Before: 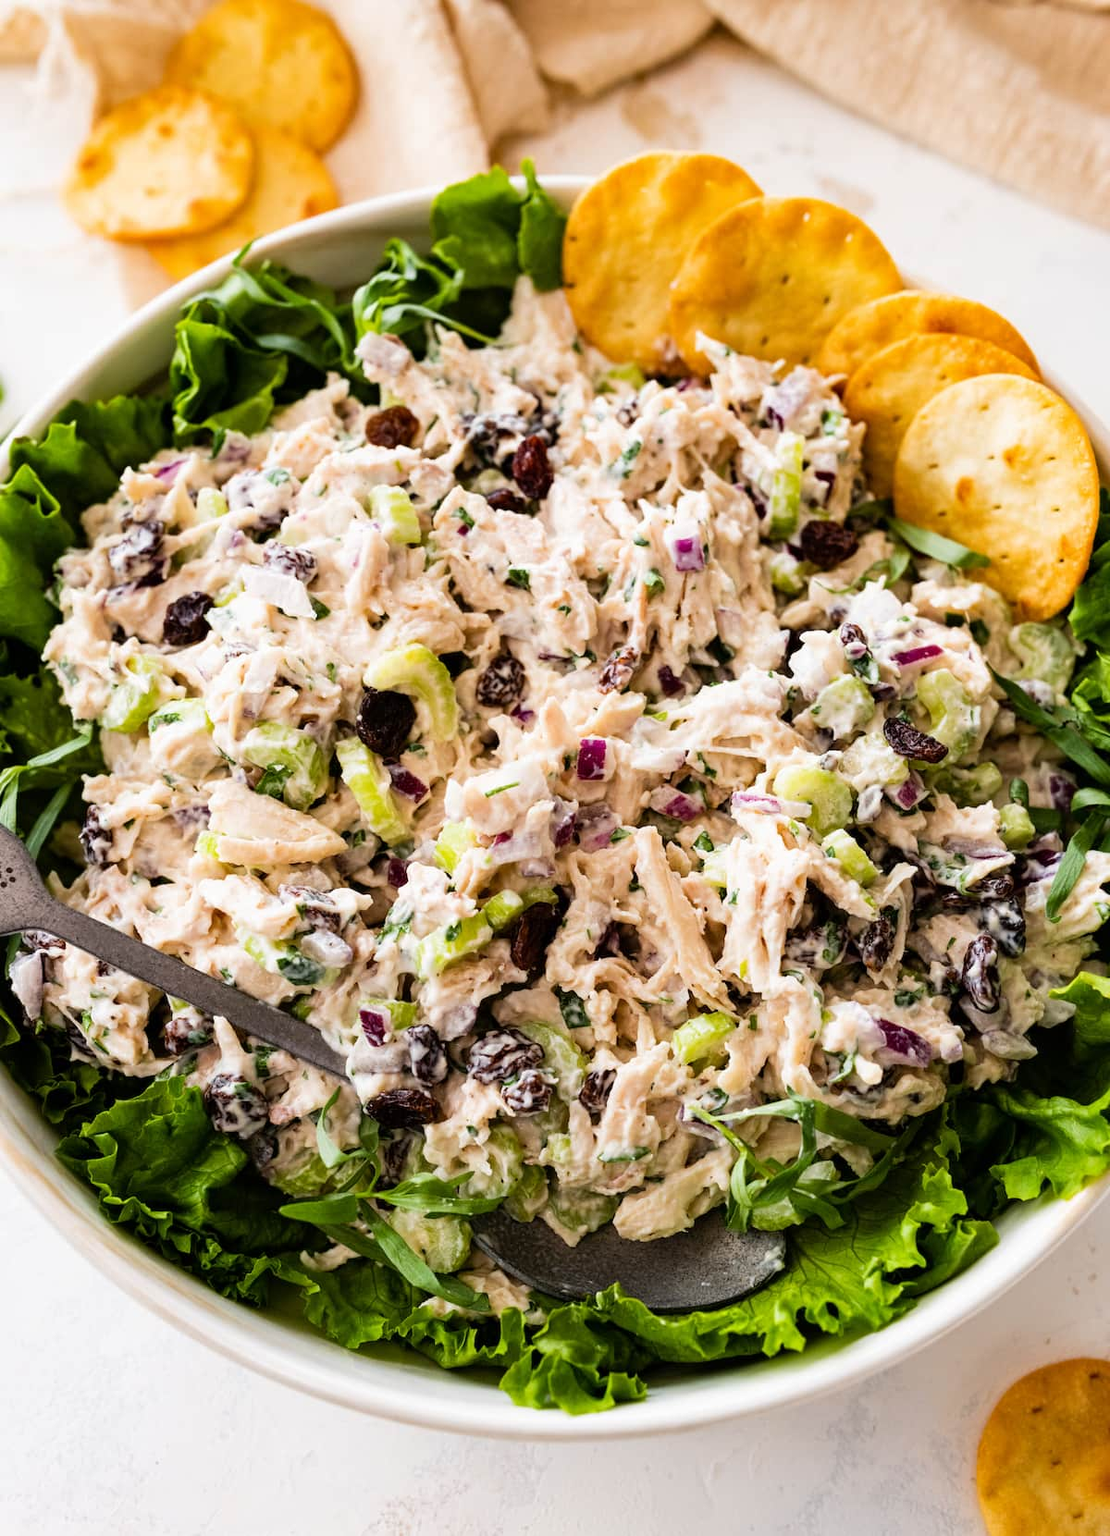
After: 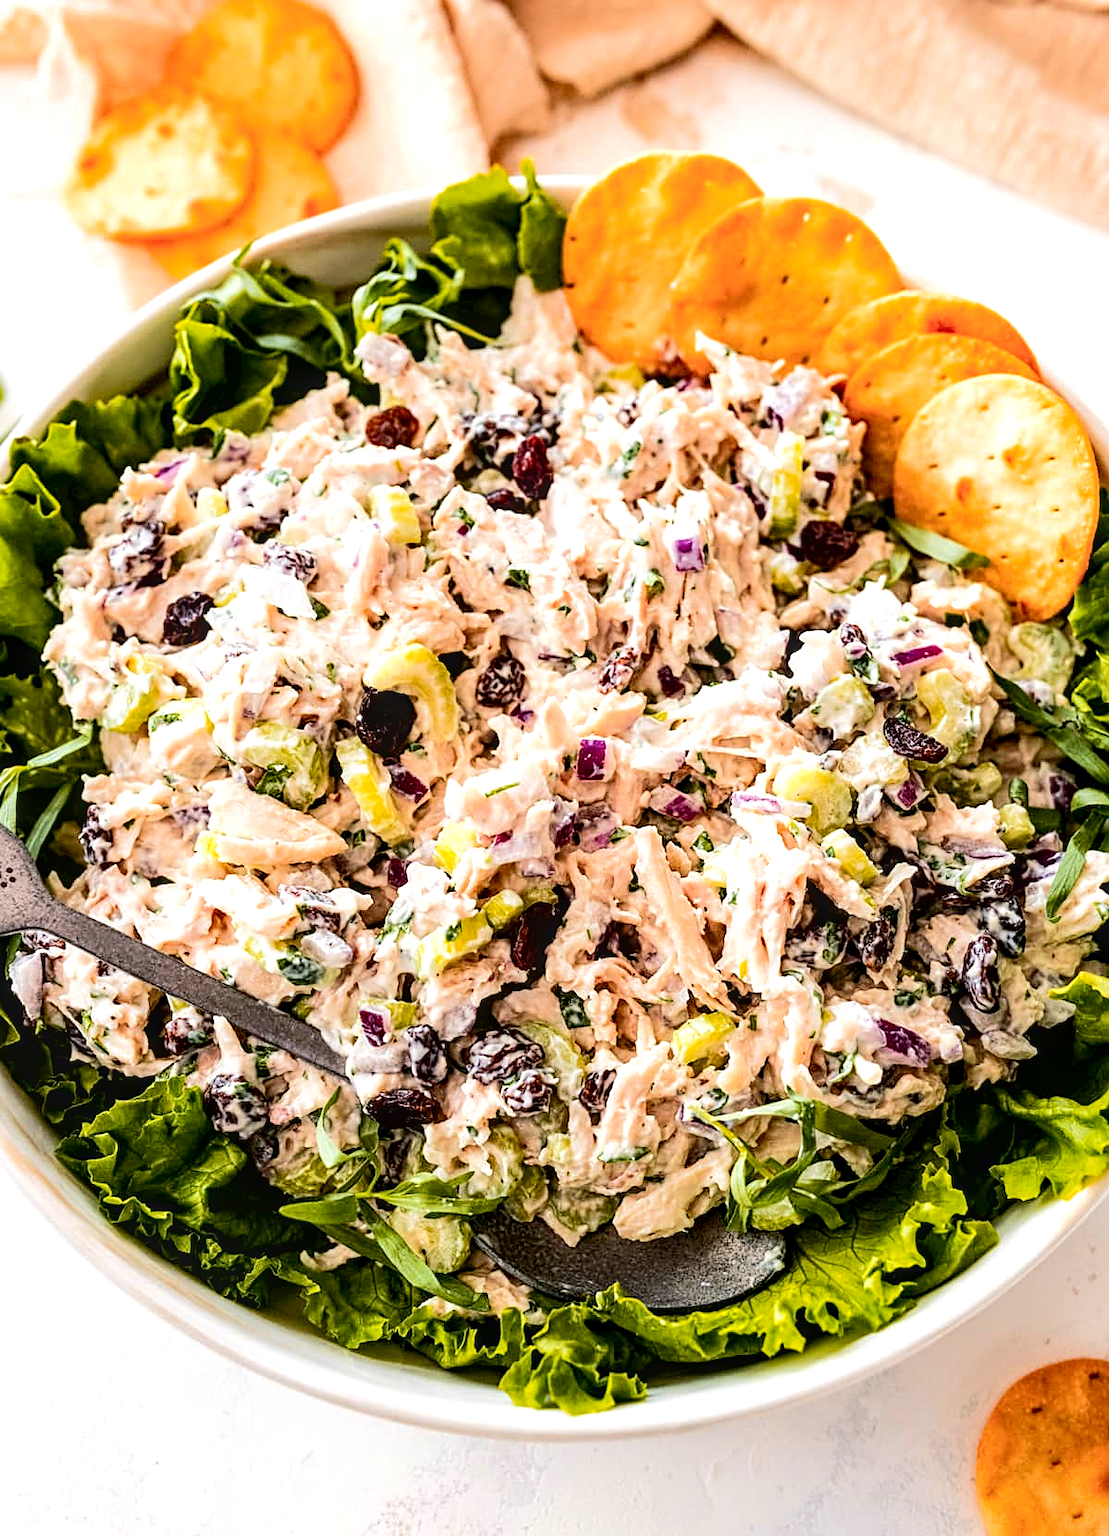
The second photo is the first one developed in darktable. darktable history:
exposure: black level correction 0.005, exposure 0.281 EV, compensate exposure bias true, compensate highlight preservation false
sharpen: amount 0.495
local contrast: detail 130%
color zones: curves: ch1 [(0.239, 0.552) (0.75, 0.5)]; ch2 [(0.25, 0.462) (0.749, 0.457)]
tone curve: curves: ch0 [(0, 0) (0.003, 0.019) (0.011, 0.022) (0.025, 0.029) (0.044, 0.041) (0.069, 0.06) (0.1, 0.09) (0.136, 0.123) (0.177, 0.163) (0.224, 0.206) (0.277, 0.268) (0.335, 0.35) (0.399, 0.436) (0.468, 0.526) (0.543, 0.624) (0.623, 0.713) (0.709, 0.779) (0.801, 0.845) (0.898, 0.912) (1, 1)], color space Lab, independent channels, preserve colors none
